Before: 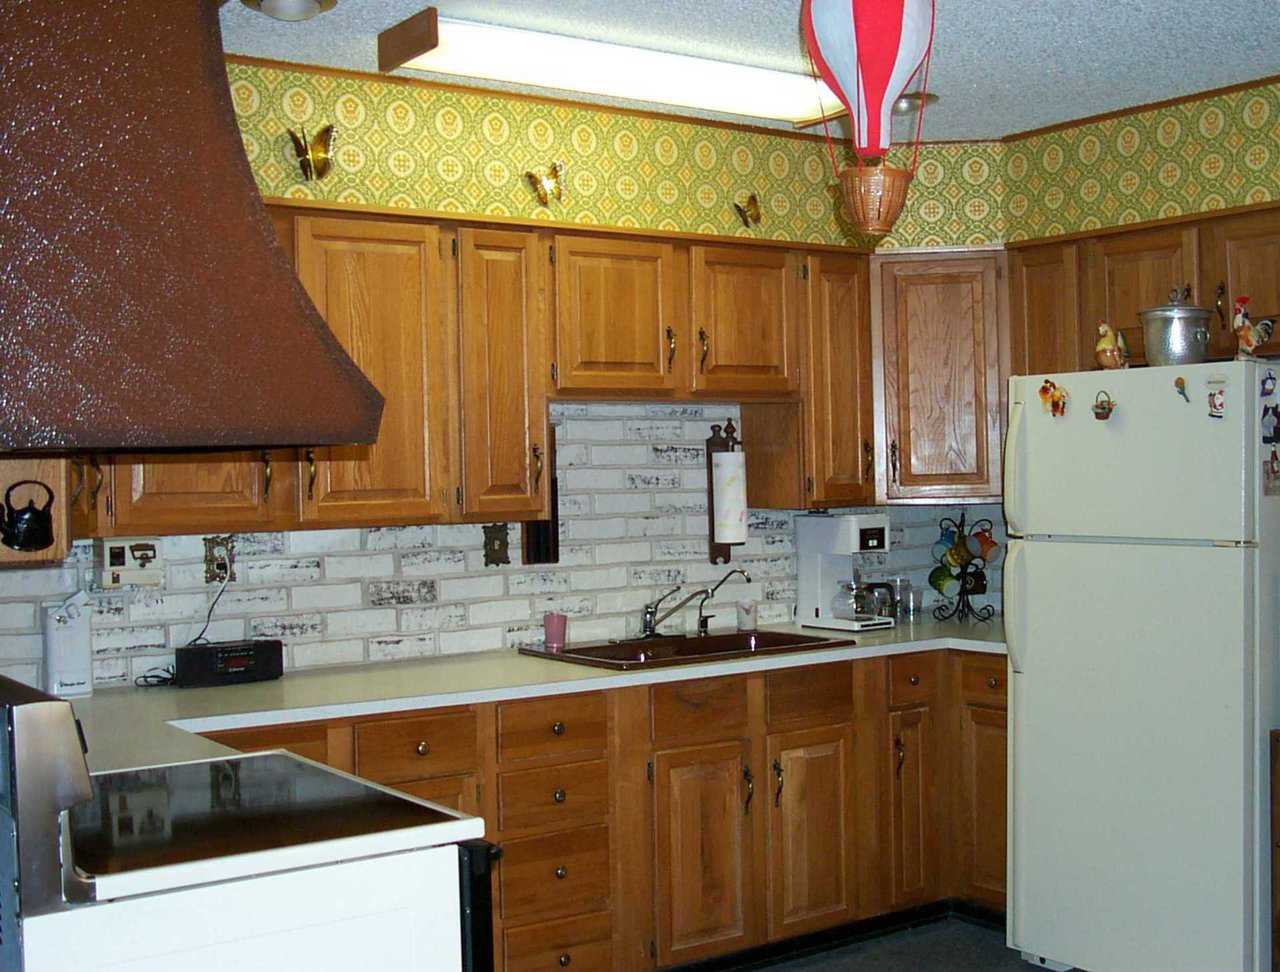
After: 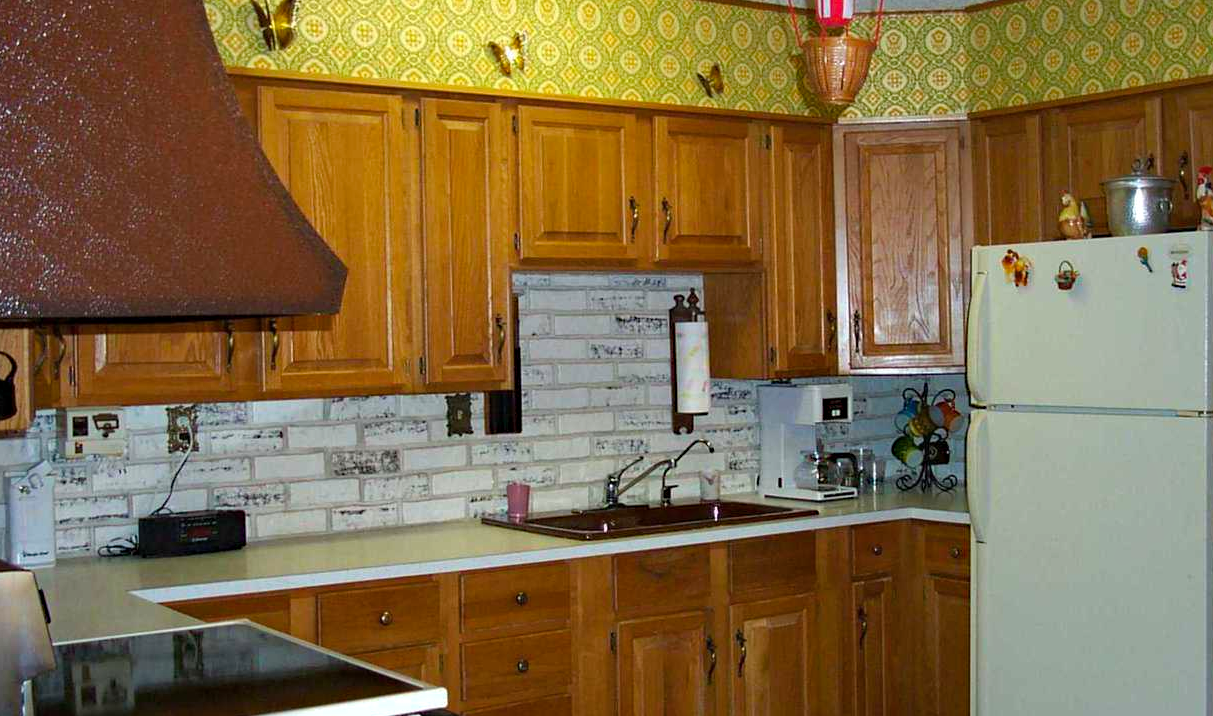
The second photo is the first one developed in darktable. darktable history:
color balance rgb: power › hue 328.45°, highlights gain › chroma 0.12%, highlights gain › hue 330.29°, perceptual saturation grading › global saturation 0.504%, perceptual saturation grading › mid-tones 11.366%, global vibrance 20.743%
haze removal: compatibility mode true, adaptive false
crop and rotate: left 2.908%, top 13.376%, right 2.267%, bottom 12.862%
